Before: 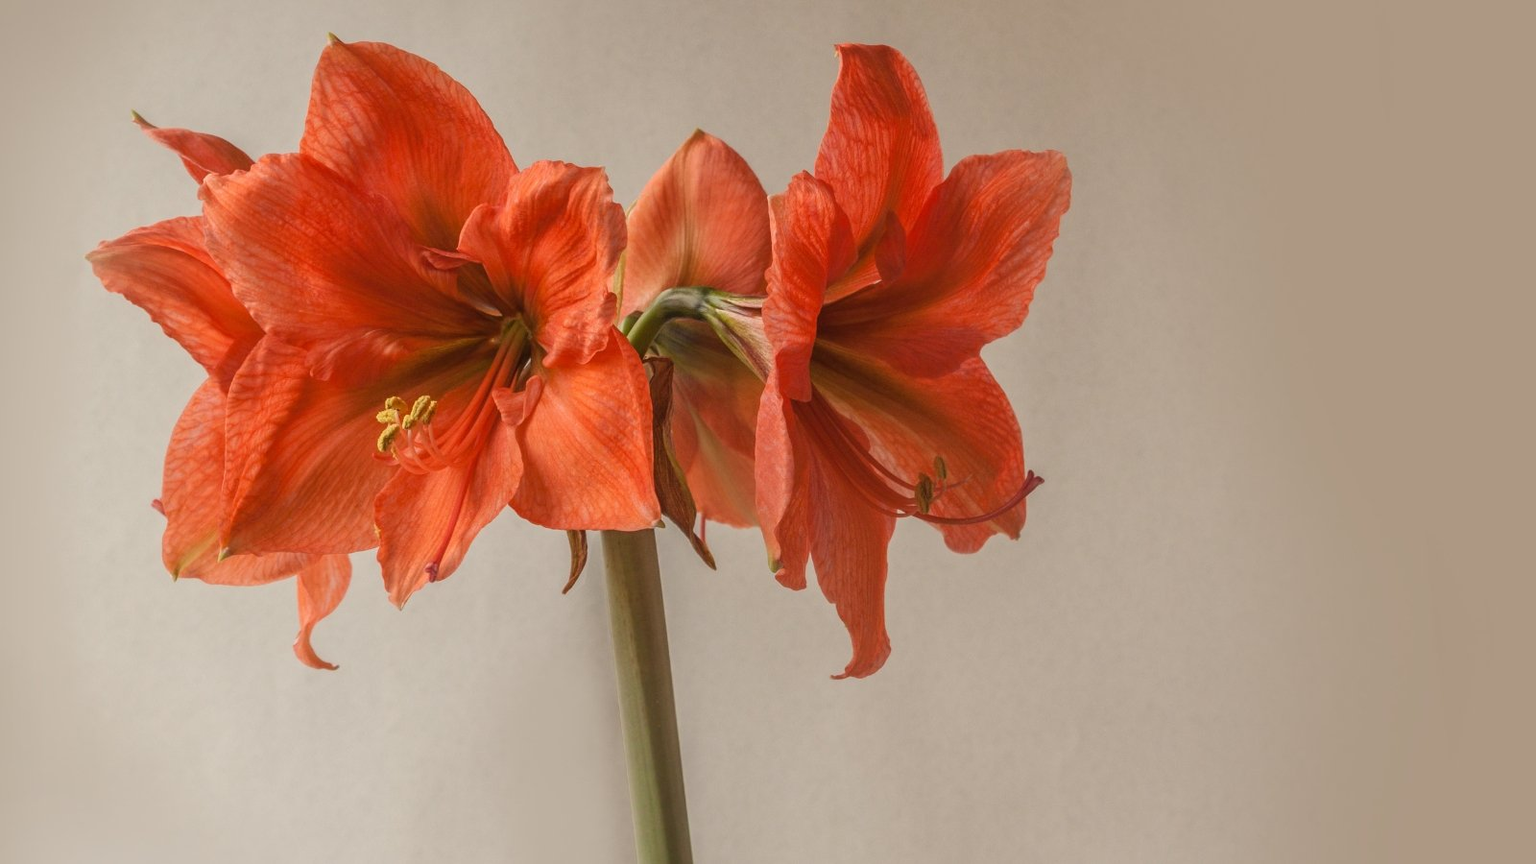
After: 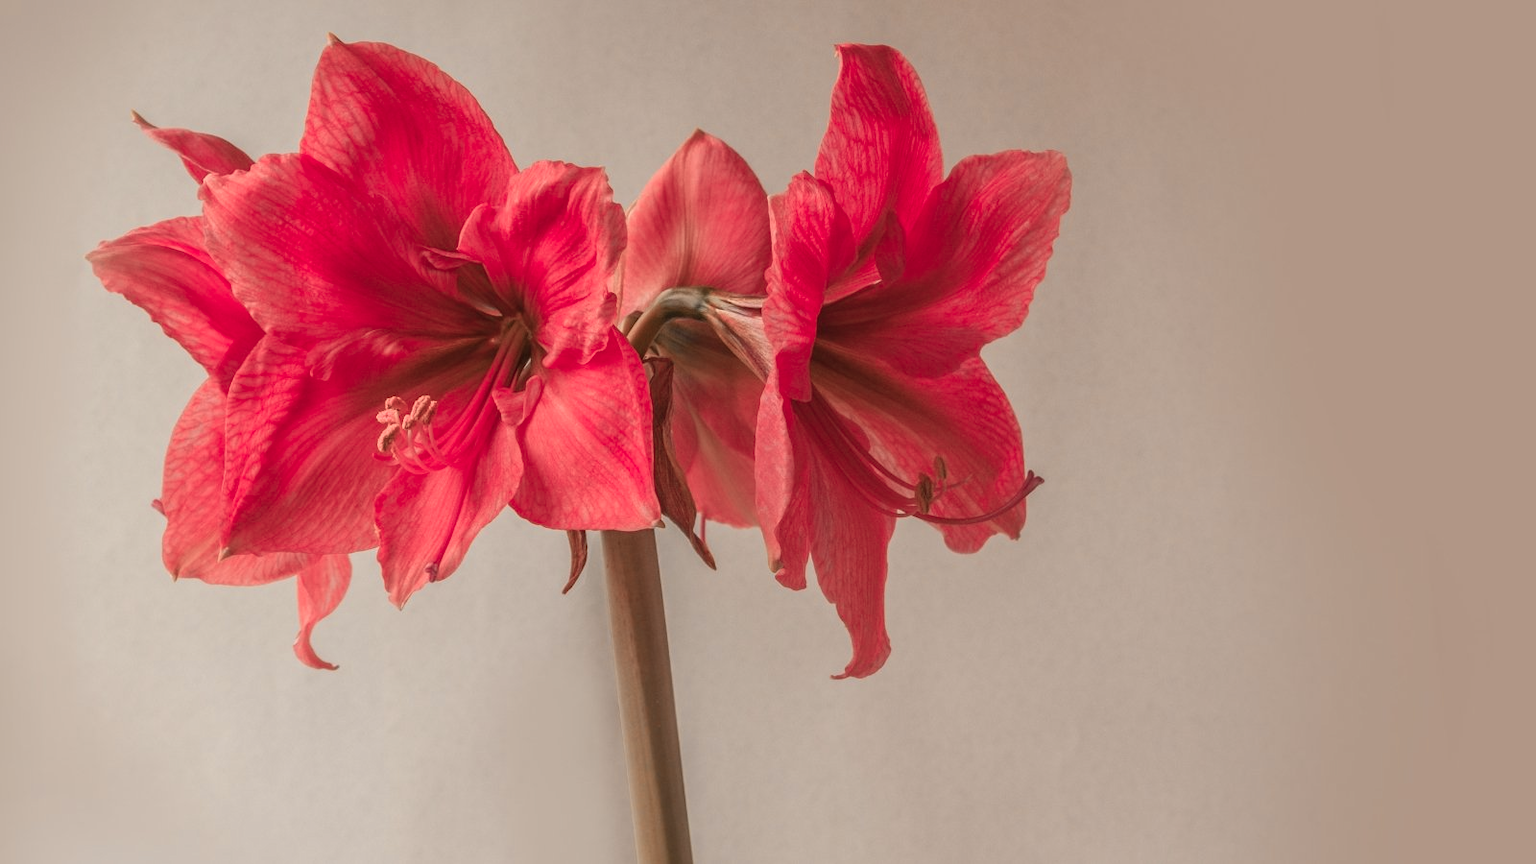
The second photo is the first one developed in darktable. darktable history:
color zones: curves: ch2 [(0, 0.488) (0.143, 0.417) (0.286, 0.212) (0.429, 0.179) (0.571, 0.154) (0.714, 0.415) (0.857, 0.495) (1, 0.488)]
contrast equalizer: y [[0.509, 0.517, 0.523, 0.523, 0.517, 0.509], [0.5 ×6], [0.5 ×6], [0 ×6], [0 ×6]], mix -0.202
